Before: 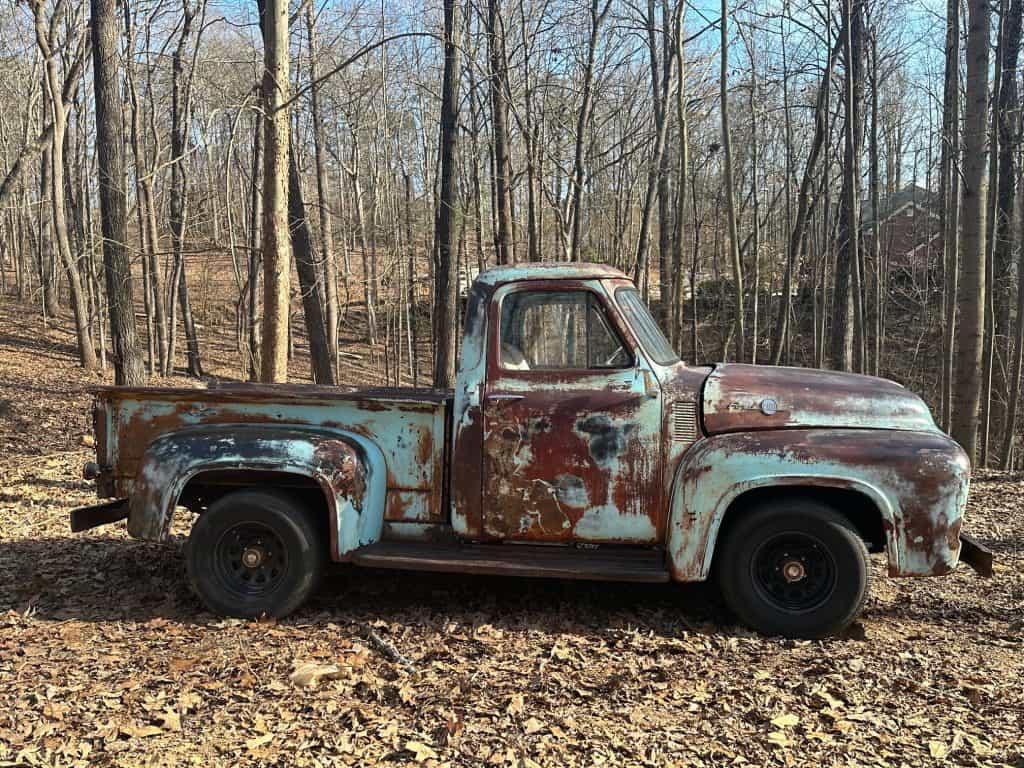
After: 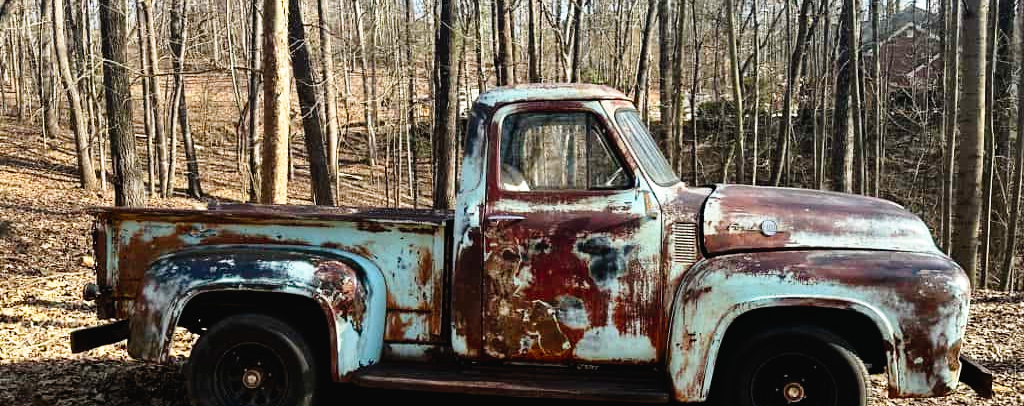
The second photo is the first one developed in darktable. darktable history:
crop and rotate: top 23.345%, bottom 23.784%
tone curve: curves: ch0 [(0, 0.016) (0.11, 0.039) (0.259, 0.235) (0.383, 0.437) (0.499, 0.597) (0.733, 0.867) (0.843, 0.948) (1, 1)], preserve colors none
